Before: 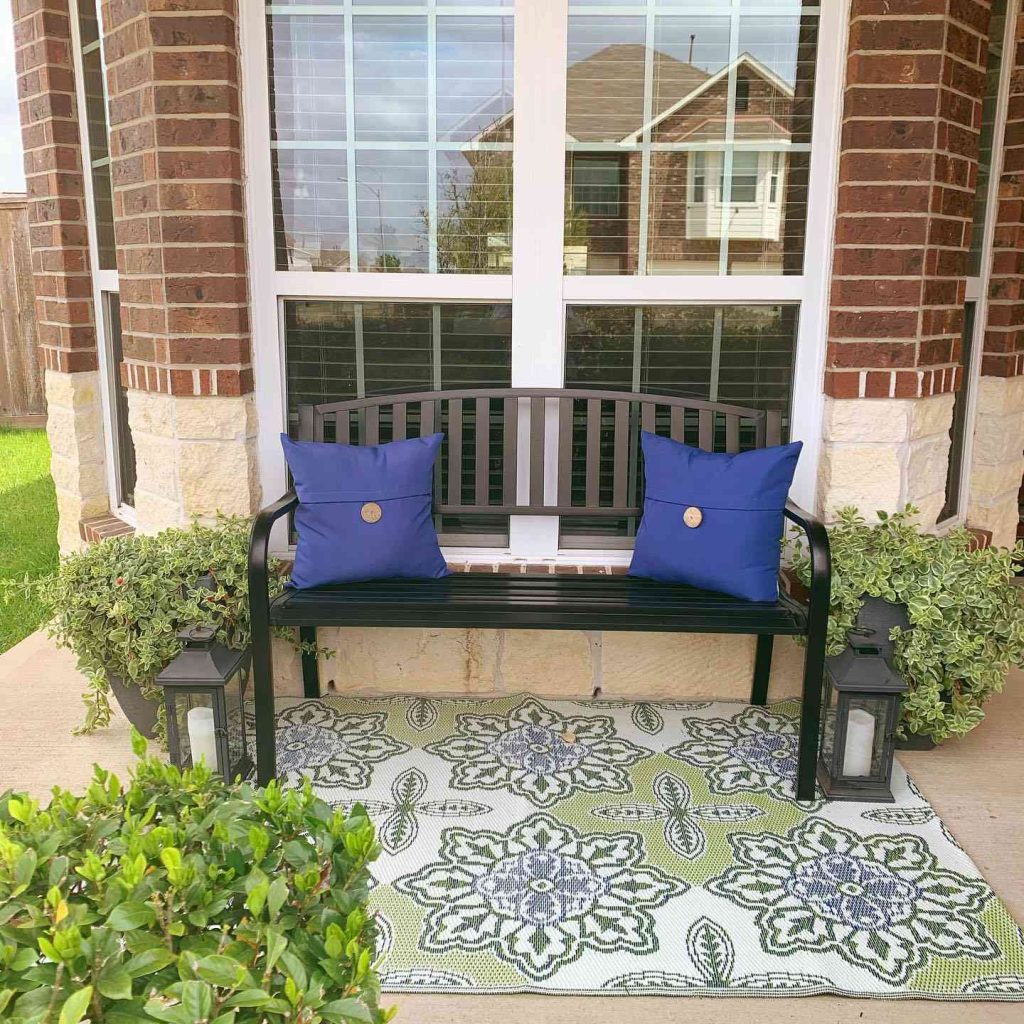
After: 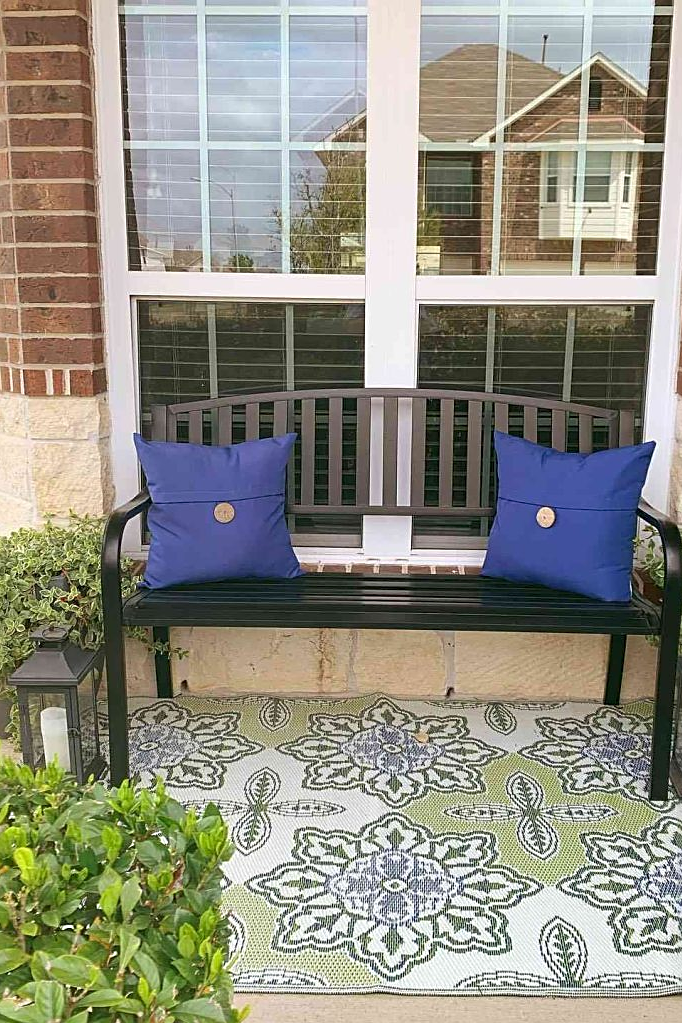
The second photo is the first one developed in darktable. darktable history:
crop and rotate: left 14.436%, right 18.898%
sharpen: on, module defaults
